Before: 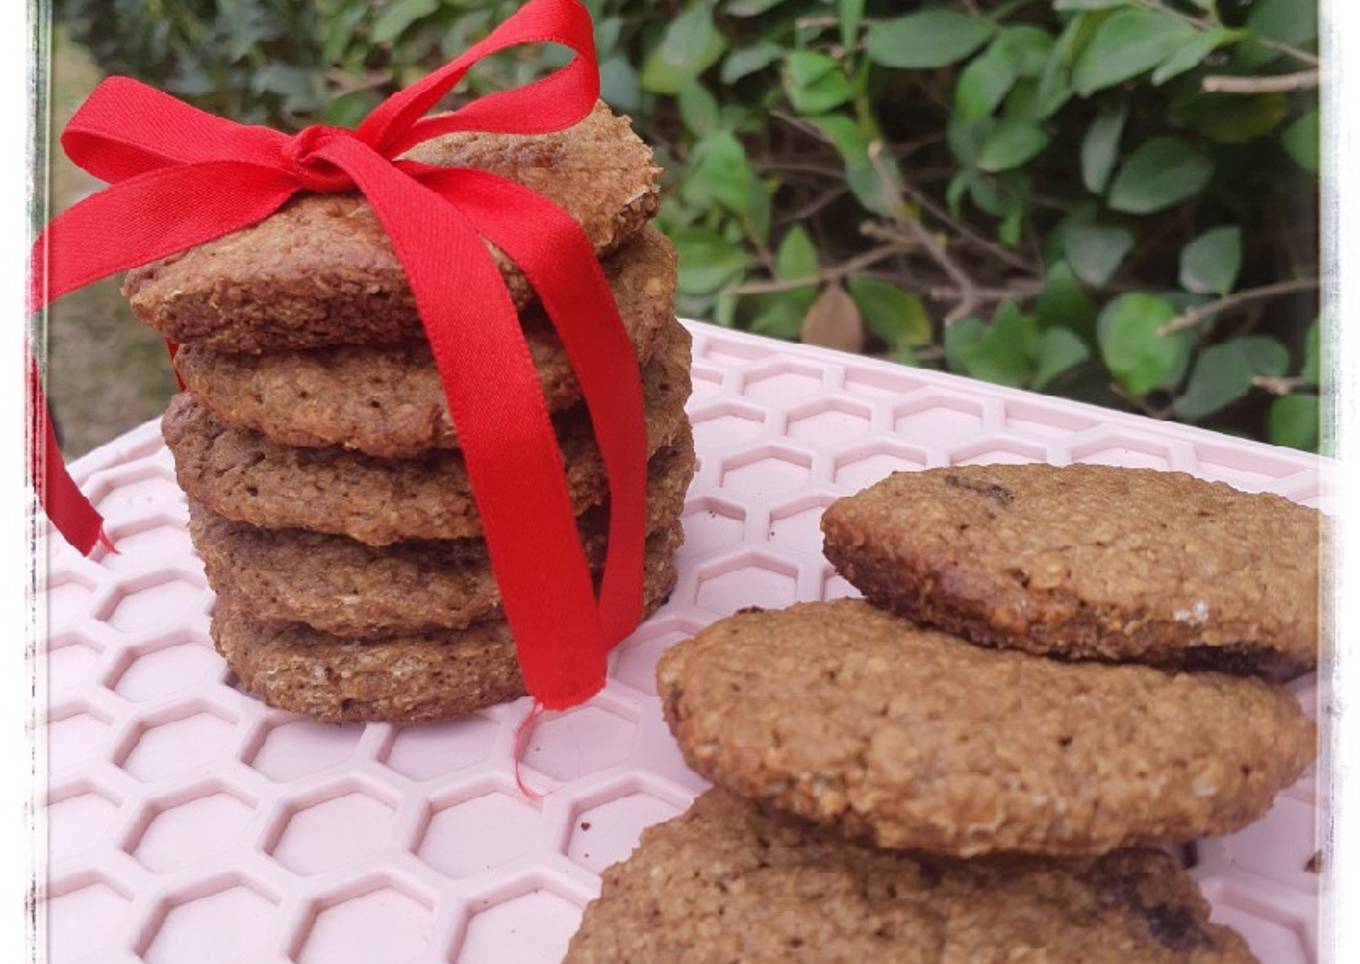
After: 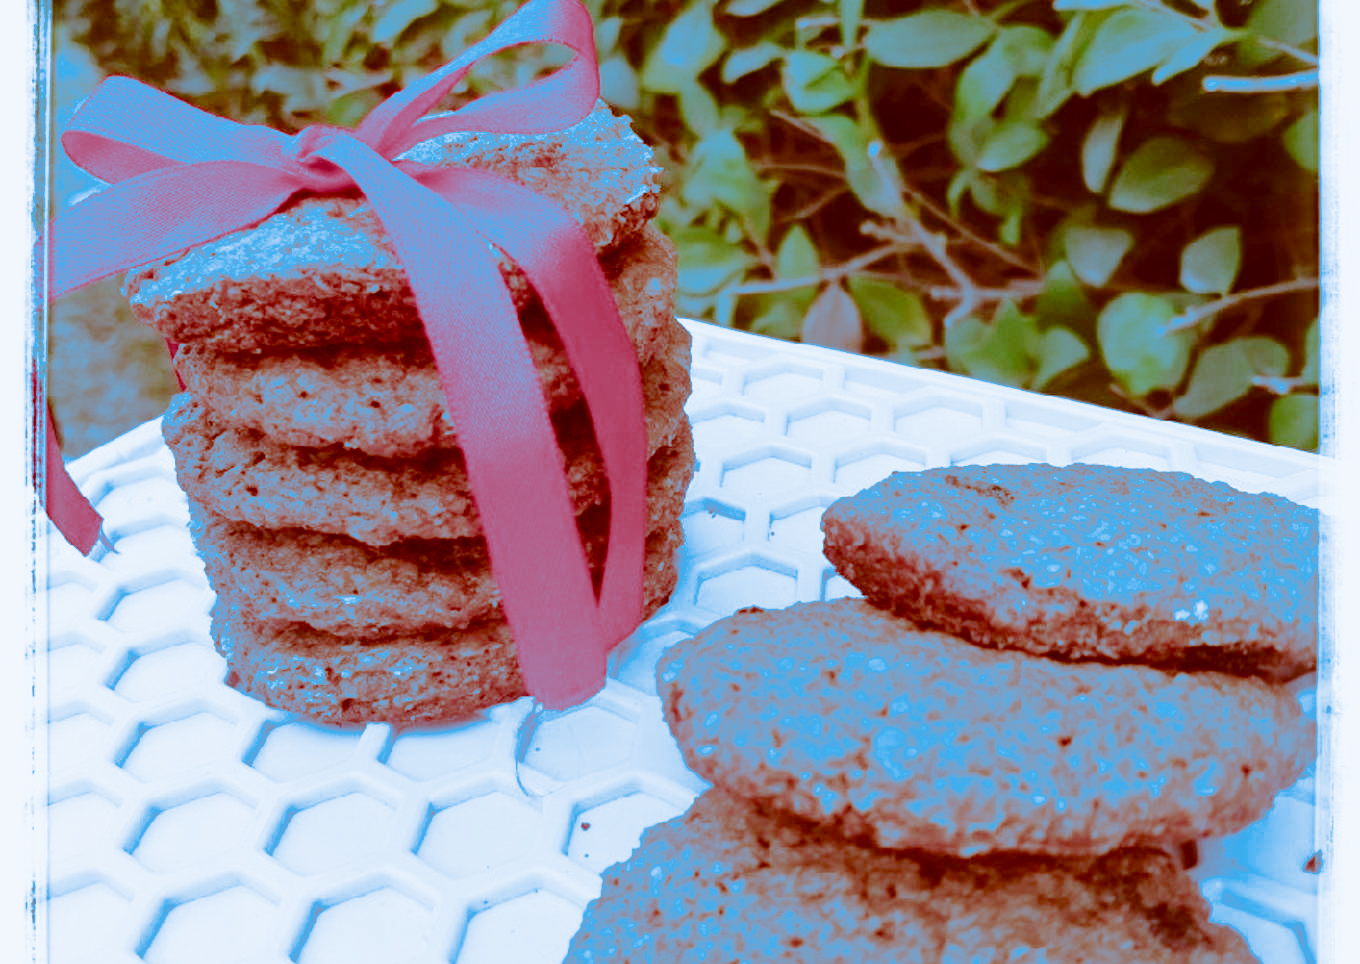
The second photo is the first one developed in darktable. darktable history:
tone equalizer: on, module defaults
color correction: highlights a* -5.3, highlights b* 9.8, shadows a* 9.8, shadows b* 24.26
split-toning: shadows › hue 220°, shadows › saturation 0.64, highlights › hue 220°, highlights › saturation 0.64, balance 0, compress 5.22%
base curve: curves: ch0 [(0, 0) (0.028, 0.03) (0.121, 0.232) (0.46, 0.748) (0.859, 0.968) (1, 1)], preserve colors none
color balance: lift [1, 1.015, 1.004, 0.985], gamma [1, 0.958, 0.971, 1.042], gain [1, 0.956, 0.977, 1.044]
